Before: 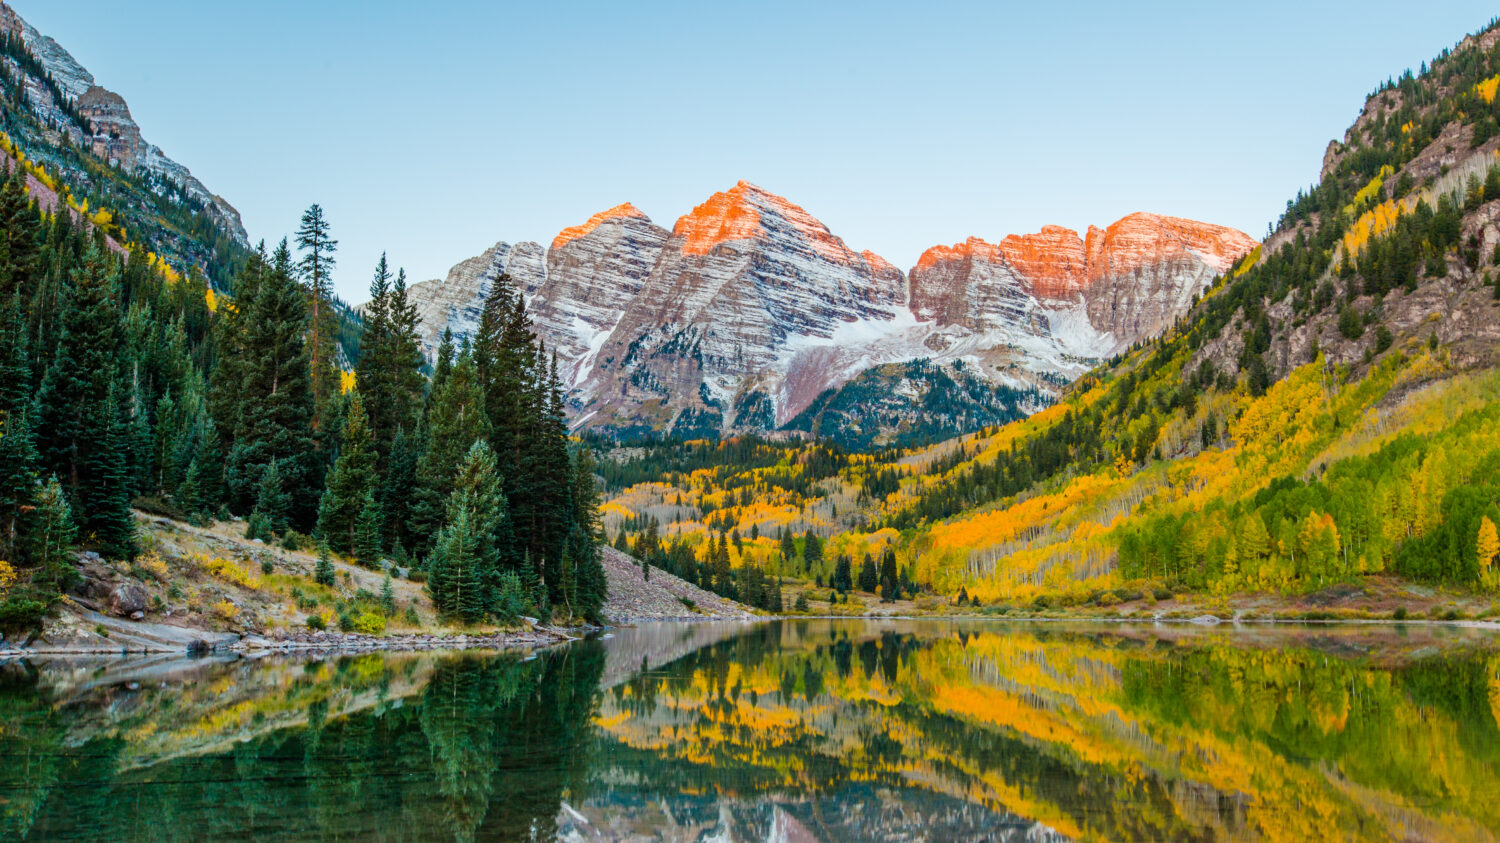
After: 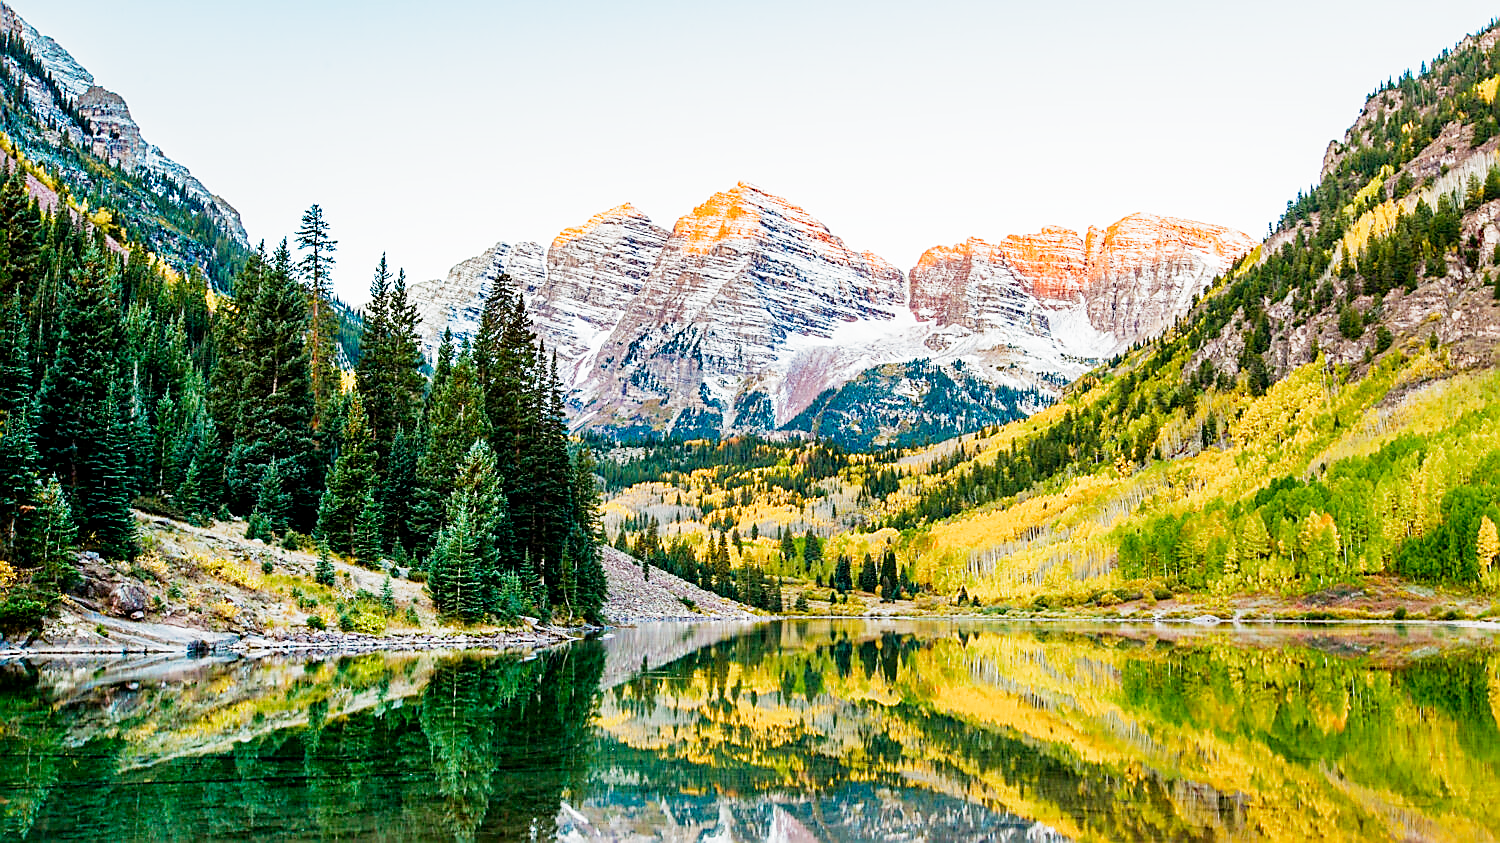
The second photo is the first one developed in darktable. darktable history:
filmic rgb: middle gray luminance 12.54%, black relative exposure -10.2 EV, white relative exposure 3.47 EV, threshold 5.98 EV, target black luminance 0%, hardness 5.77, latitude 45.27%, contrast 1.218, highlights saturation mix 4.29%, shadows ↔ highlights balance 27.2%, preserve chrominance no, color science v4 (2020), enable highlight reconstruction true
exposure: black level correction 0, exposure 0.954 EV, compensate highlight preservation false
sharpen: radius 1.403, amount 1.258, threshold 0.715
